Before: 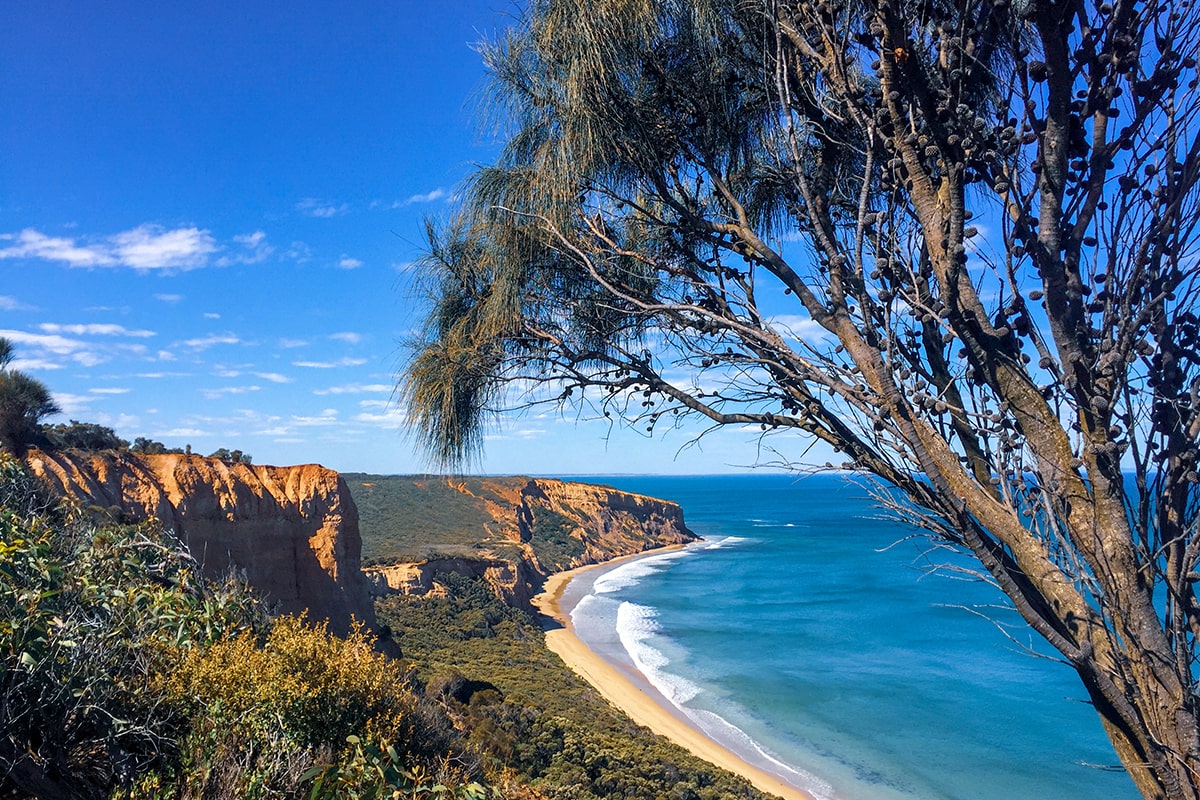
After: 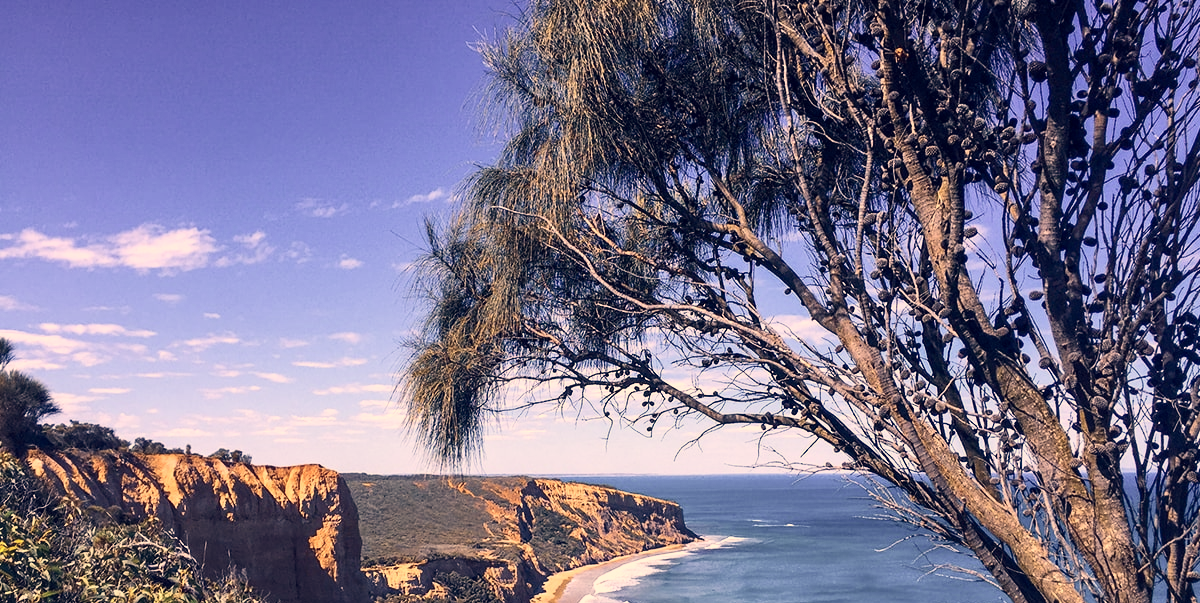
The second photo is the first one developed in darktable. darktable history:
color correction: highlights a* 20.14, highlights b* 27.31, shadows a* 3.28, shadows b* -16.88, saturation 0.756
crop: bottom 24.503%
contrast brightness saturation: contrast 0.235, brightness 0.09
